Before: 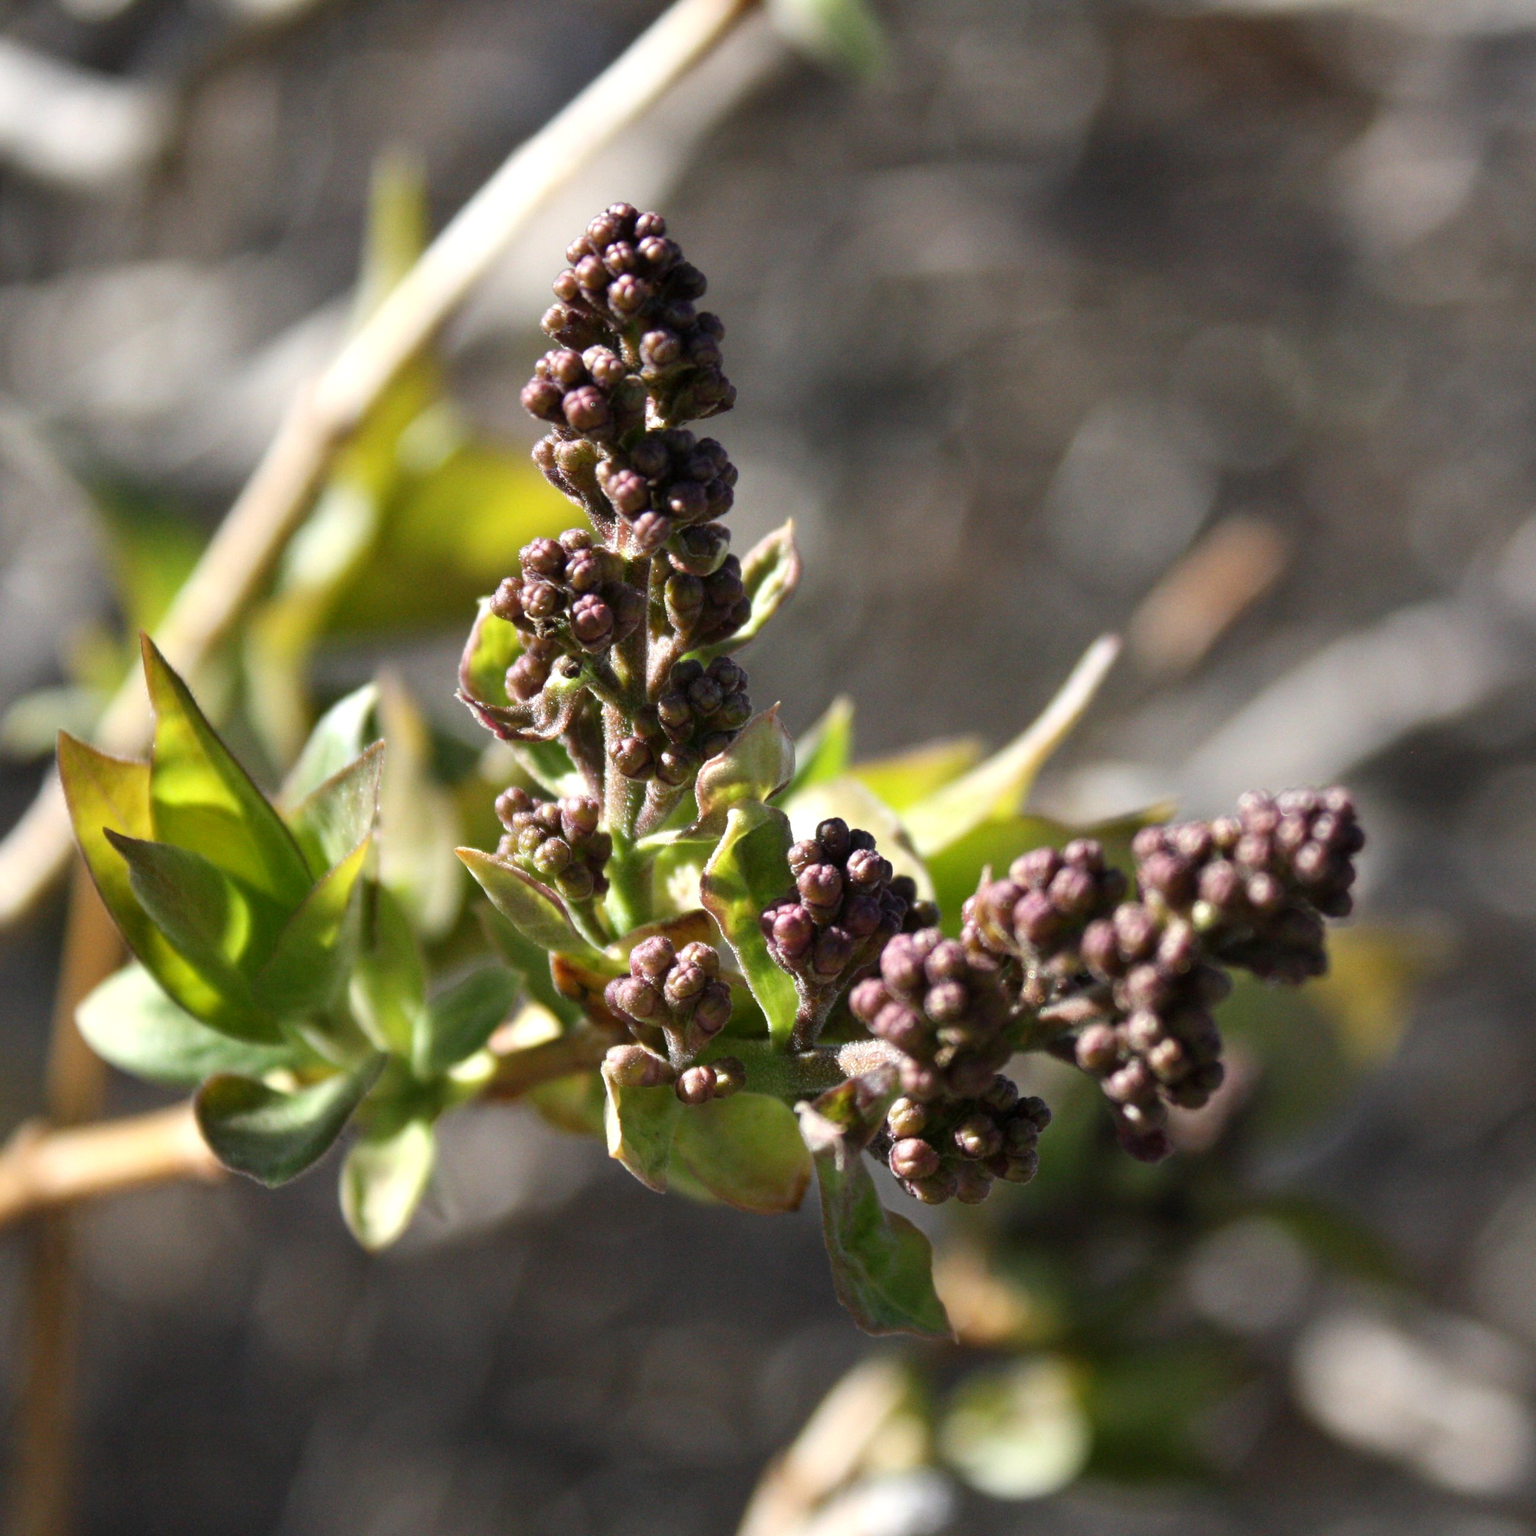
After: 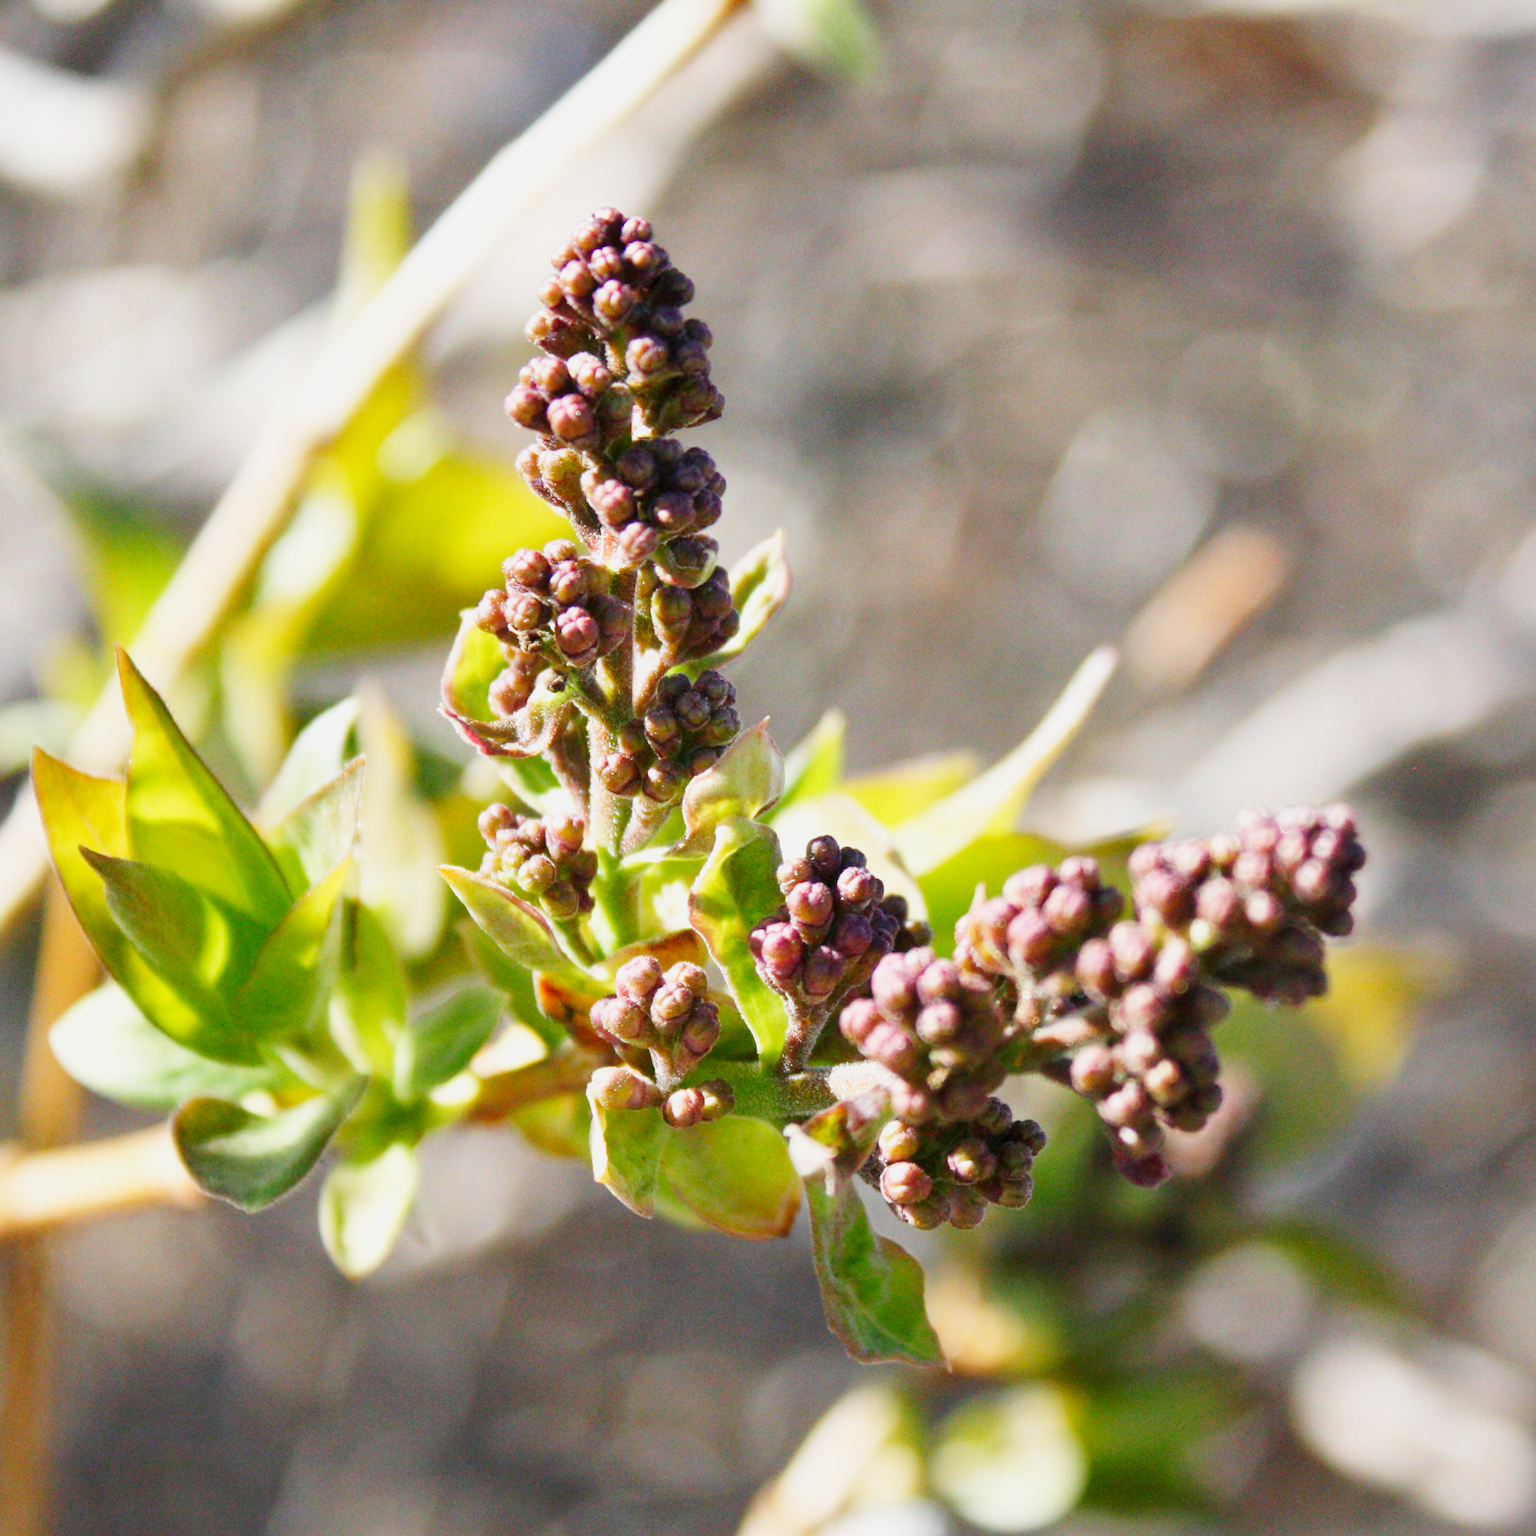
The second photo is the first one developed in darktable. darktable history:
base curve: curves: ch0 [(0, 0) (0, 0.001) (0.001, 0.001) (0.004, 0.002) (0.007, 0.004) (0.015, 0.013) (0.033, 0.045) (0.052, 0.096) (0.075, 0.17) (0.099, 0.241) (0.163, 0.42) (0.219, 0.55) (0.259, 0.616) (0.327, 0.722) (0.365, 0.765) (0.522, 0.873) (0.547, 0.881) (0.689, 0.919) (0.826, 0.952) (1, 1)], preserve colors none
crop: left 1.743%, right 0.268%, bottom 2.011%
color balance rgb: contrast -30%
